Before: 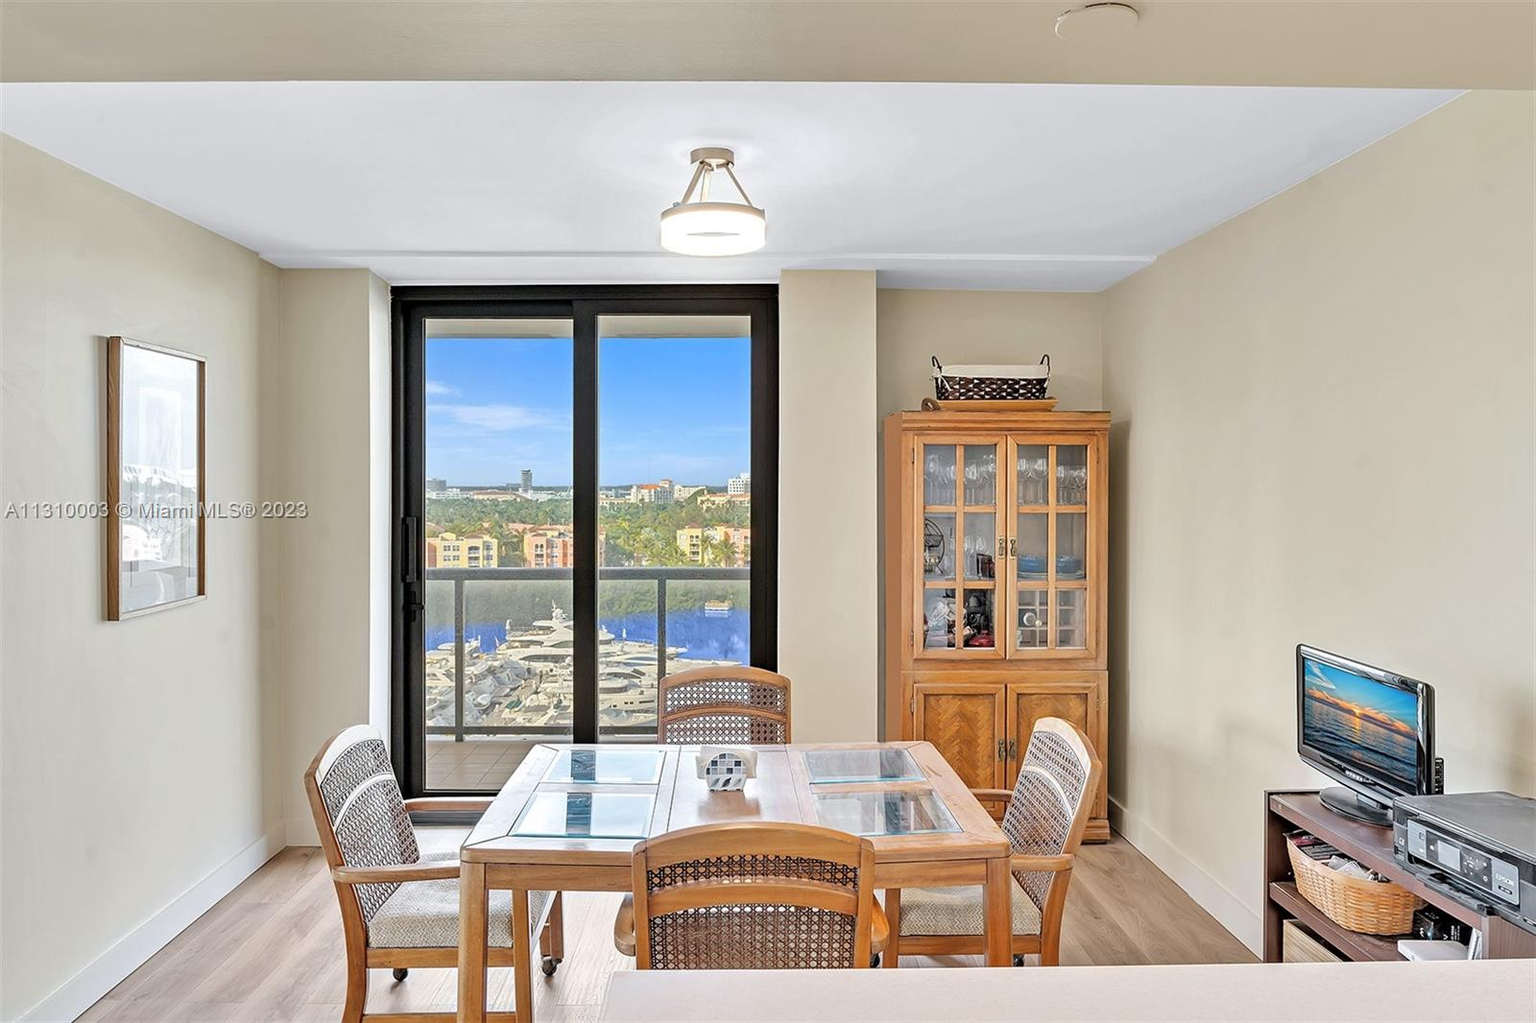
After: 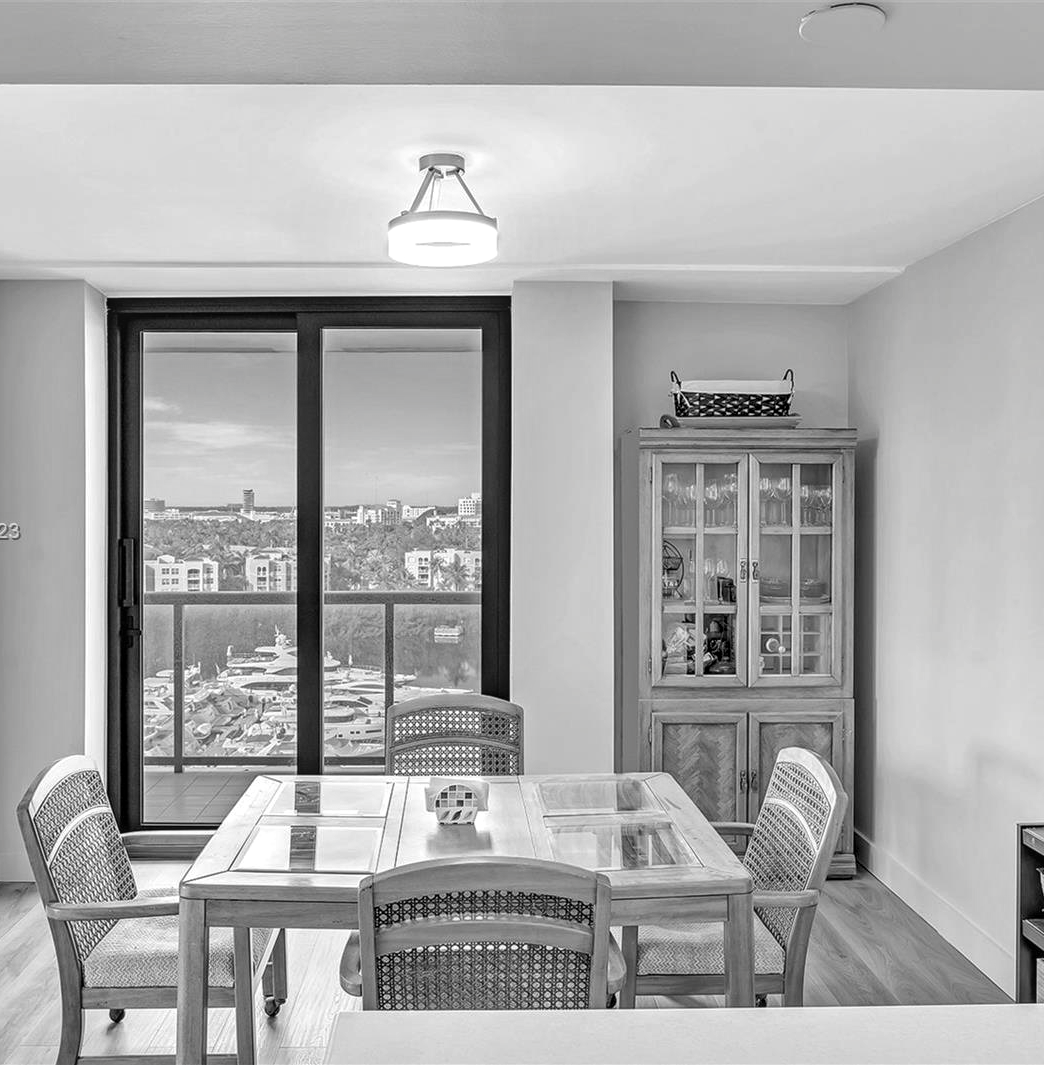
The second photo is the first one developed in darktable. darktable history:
crop and rotate: left 18.777%, right 15.928%
contrast brightness saturation: saturation -0.997
local contrast: on, module defaults
